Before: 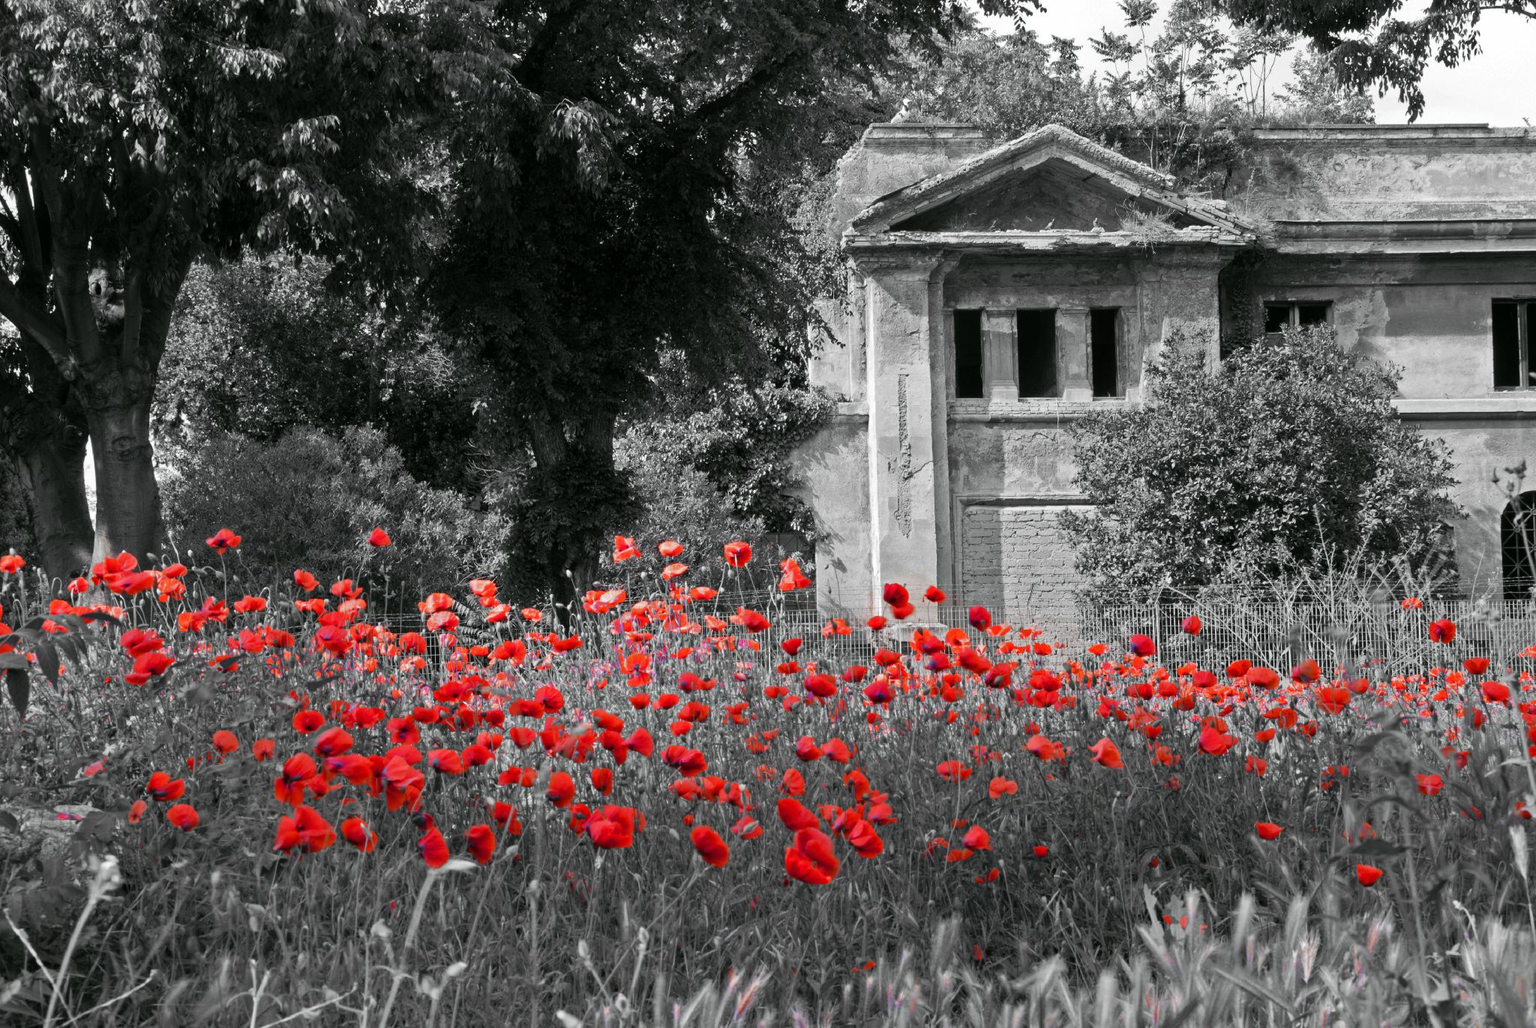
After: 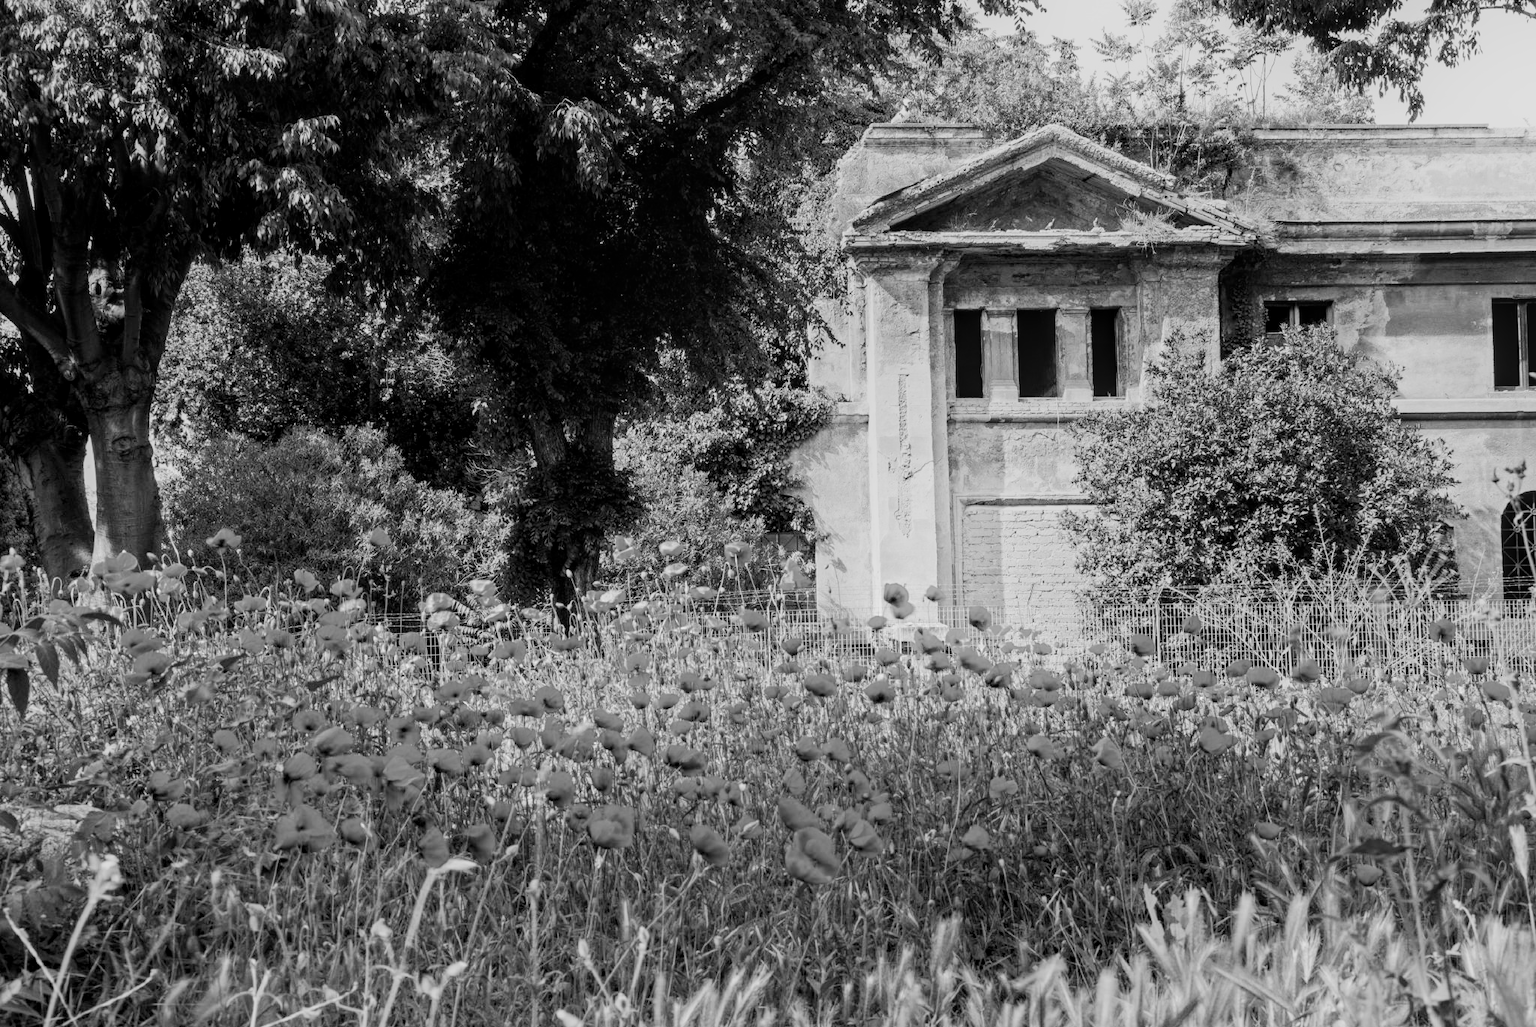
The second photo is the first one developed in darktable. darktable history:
filmic rgb: black relative exposure -7.65 EV, white relative exposure 4.56 EV, hardness 3.61
local contrast: on, module defaults
color calibration: illuminant as shot in camera, x 0.358, y 0.373, temperature 4628.91 K
color balance rgb: linear chroma grading › shadows -10%, linear chroma grading › global chroma 20%, perceptual saturation grading › global saturation 15%, perceptual brilliance grading › global brilliance 30%, perceptual brilliance grading › highlights 12%, perceptual brilliance grading › mid-tones 24%, global vibrance 20%
exposure: exposure -0.04 EV, compensate highlight preservation false
shadows and highlights: shadows -21.3, highlights 100, soften with gaussian
monochrome: a 26.22, b 42.67, size 0.8
